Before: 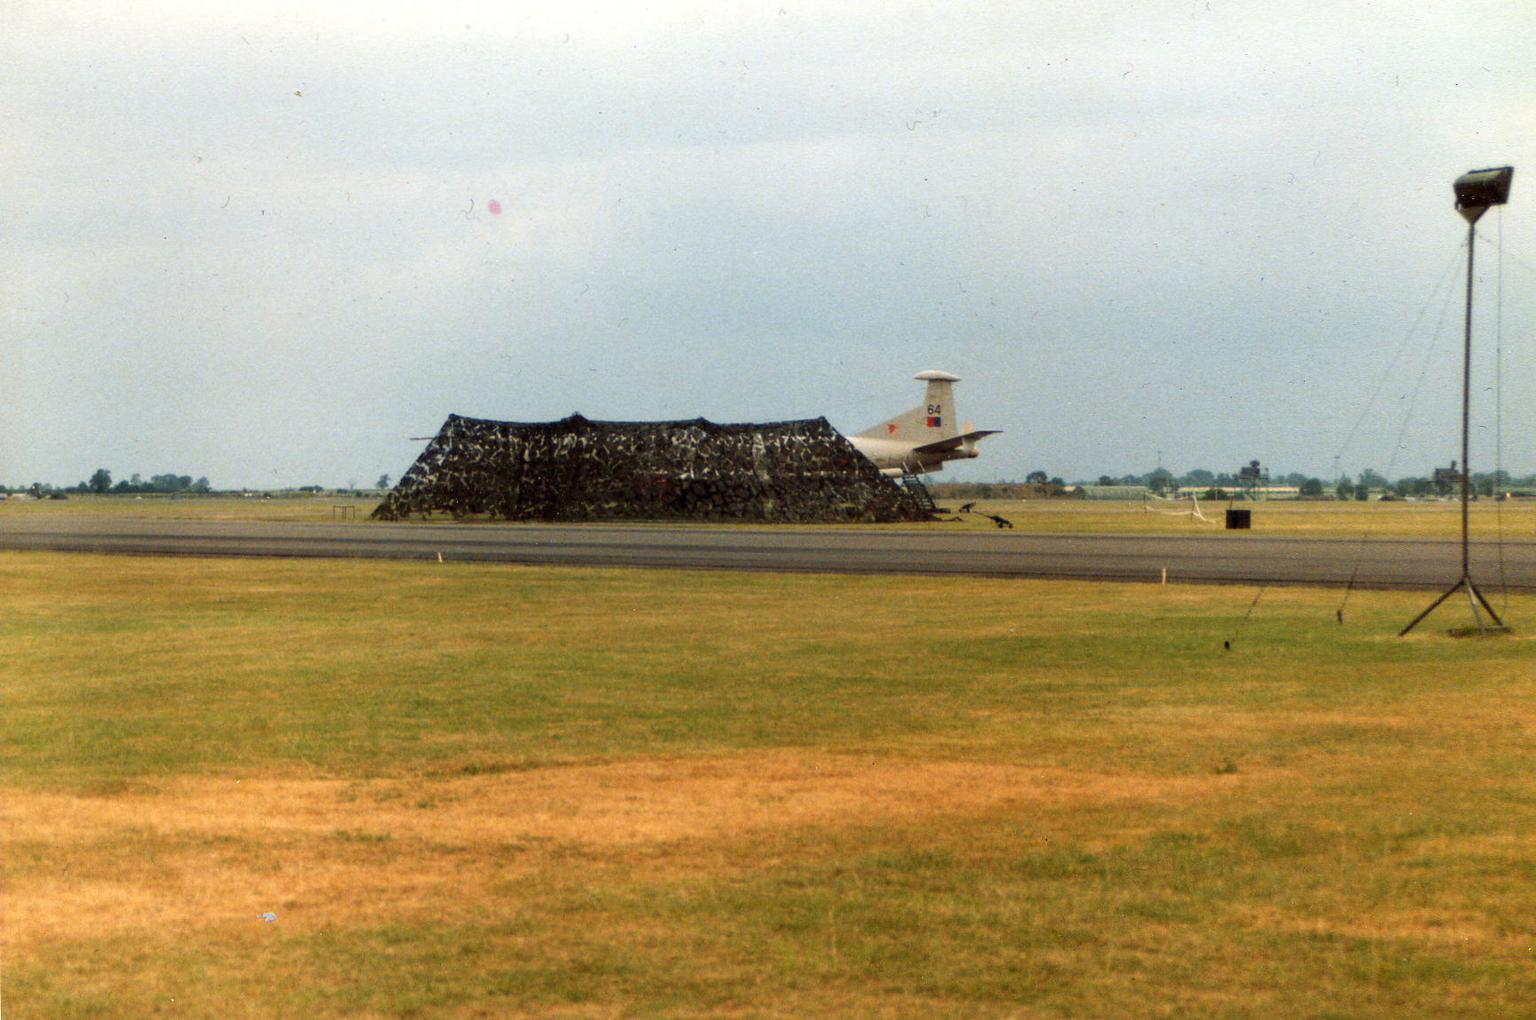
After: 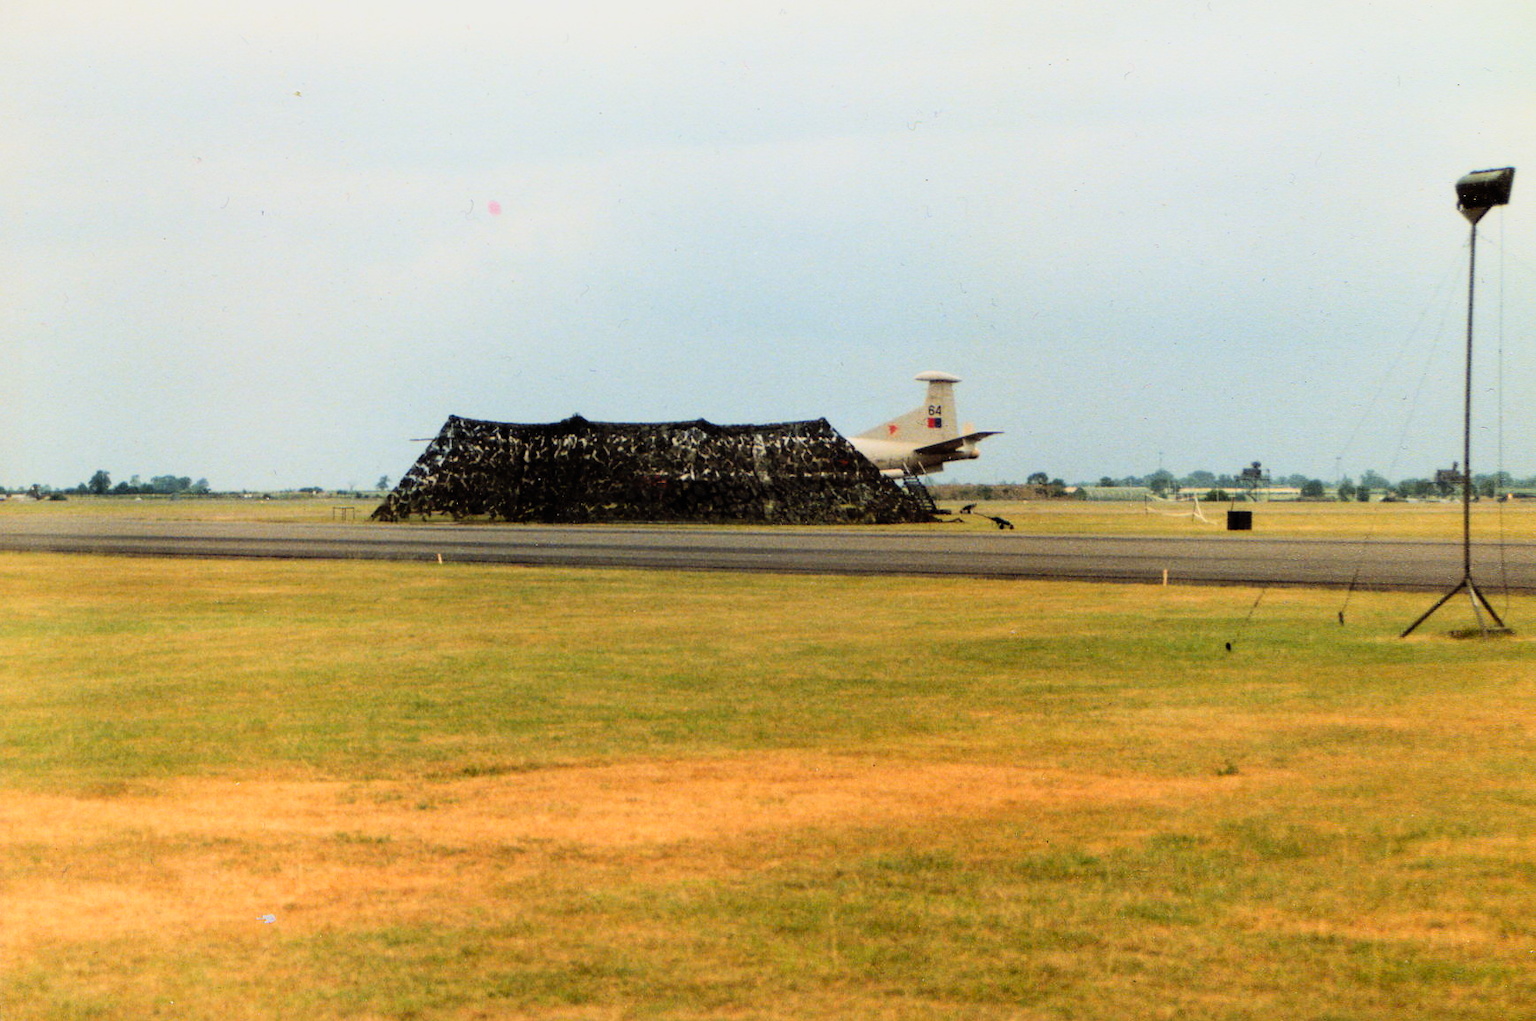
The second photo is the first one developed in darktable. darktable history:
crop and rotate: left 0.126%
filmic rgb: black relative exposure -7.92 EV, white relative exposure 4.13 EV, threshold 3 EV, hardness 4.02, latitude 51.22%, contrast 1.013, shadows ↔ highlights balance 5.35%, color science v5 (2021), contrast in shadows safe, contrast in highlights safe, enable highlight reconstruction true
contrast brightness saturation: contrast 0.2, brightness 0.16, saturation 0.22
